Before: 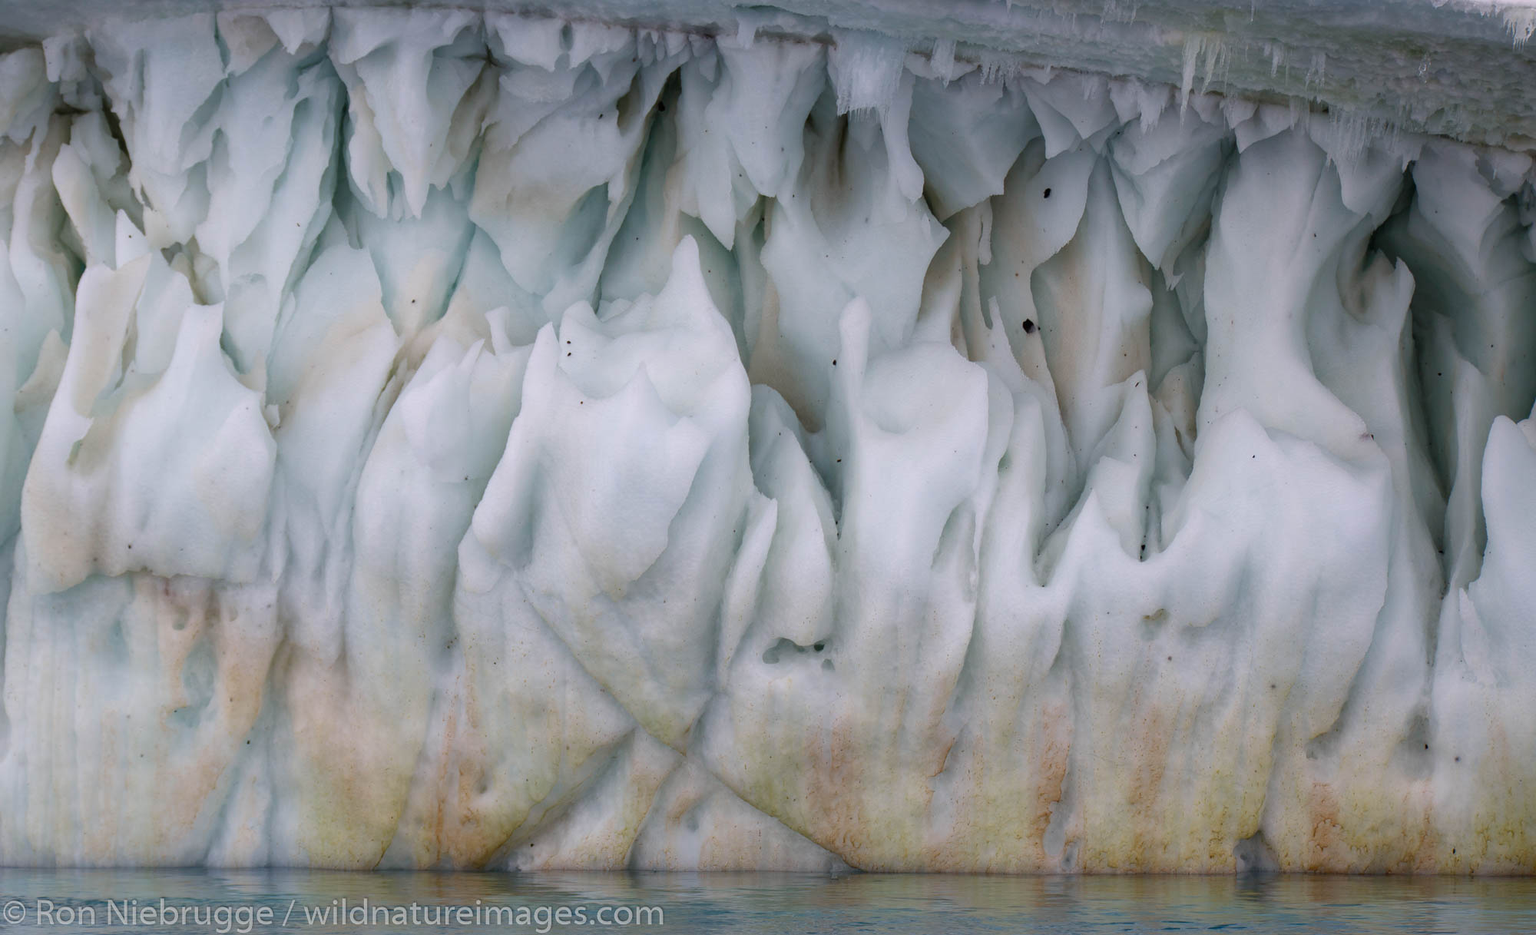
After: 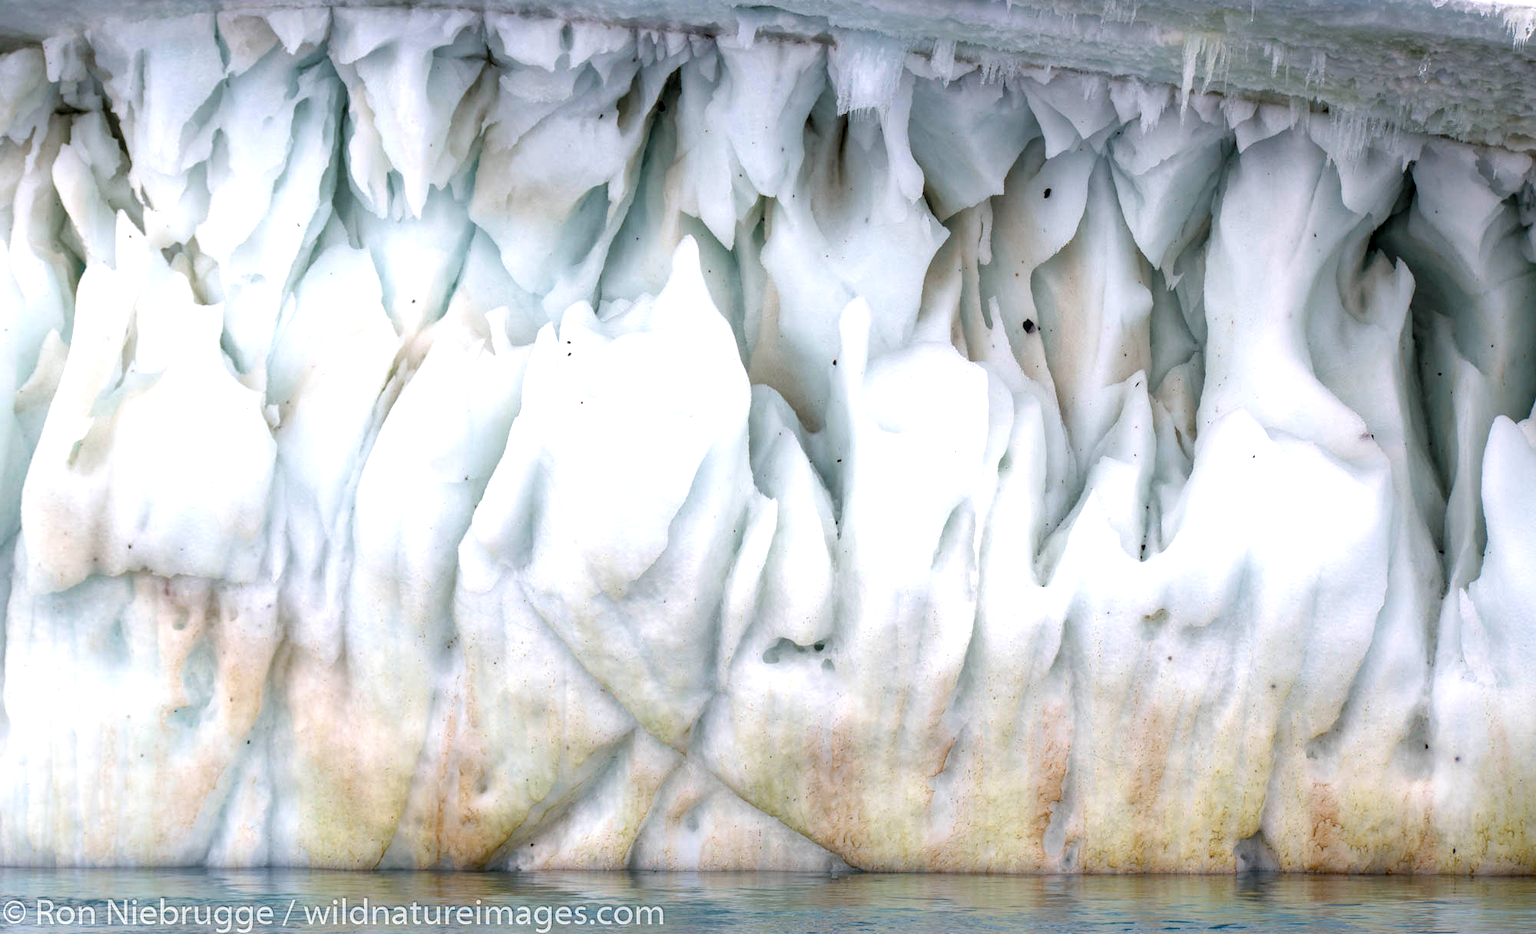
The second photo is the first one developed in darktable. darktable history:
tone equalizer: -8 EV -1.12 EV, -7 EV -0.986 EV, -6 EV -0.88 EV, -5 EV -0.546 EV, -3 EV 0.565 EV, -2 EV 0.874 EV, -1 EV 1 EV, +0 EV 1.06 EV
local contrast: on, module defaults
